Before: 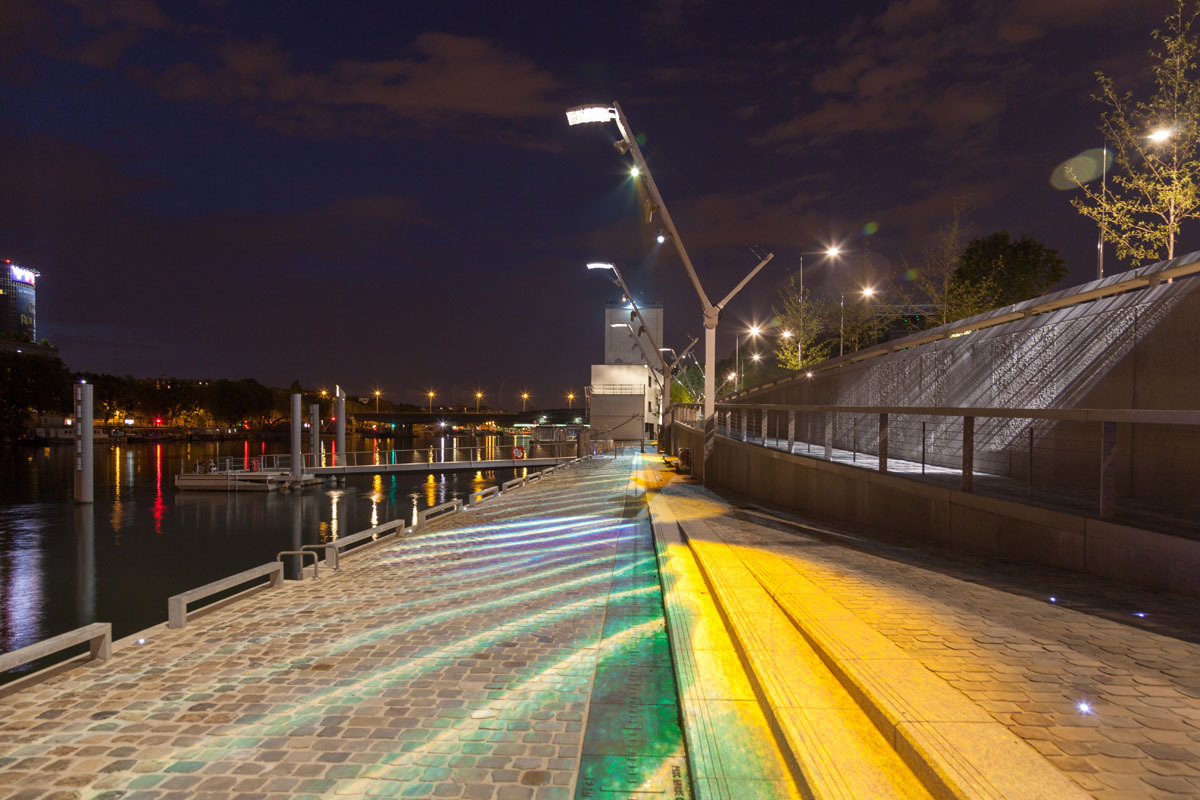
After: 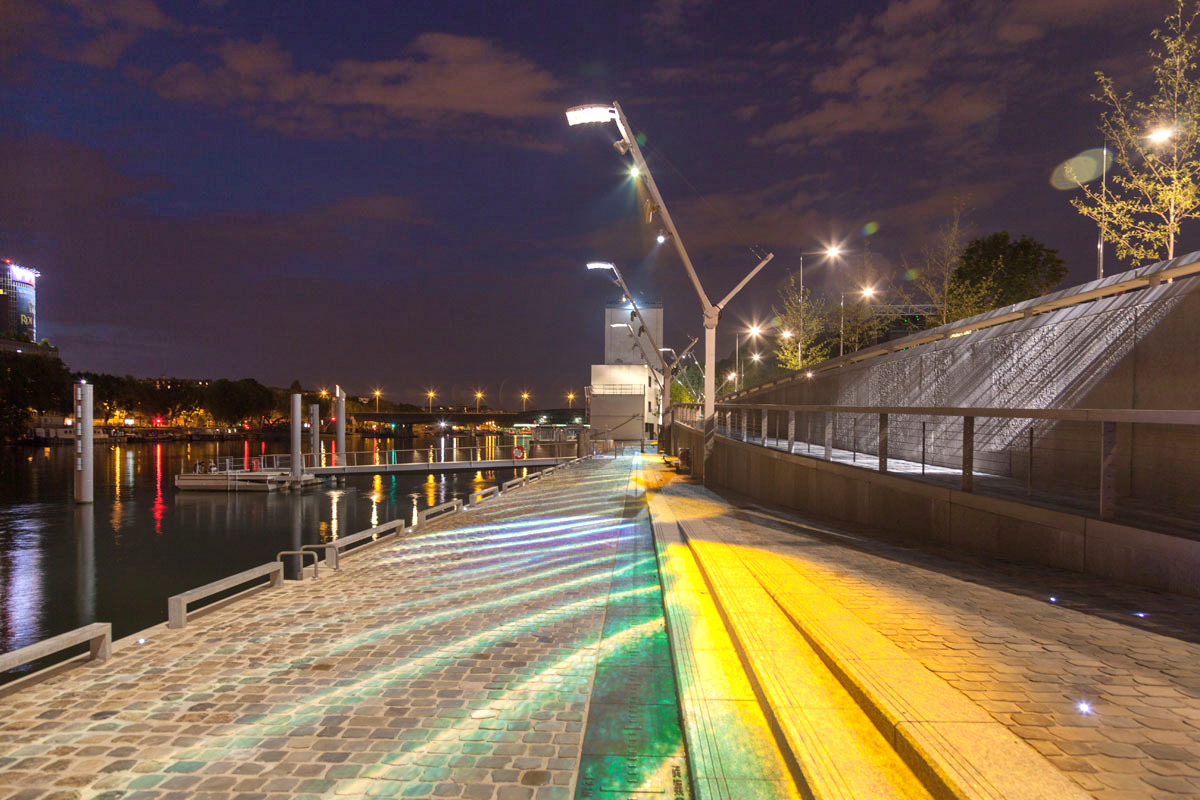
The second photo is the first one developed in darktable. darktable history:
bloom: size 13.65%, threshold 98.39%, strength 4.82%
exposure: exposure 0.29 EV, compensate highlight preservation false
shadows and highlights: highlights color adjustment 0%, low approximation 0.01, soften with gaussian
